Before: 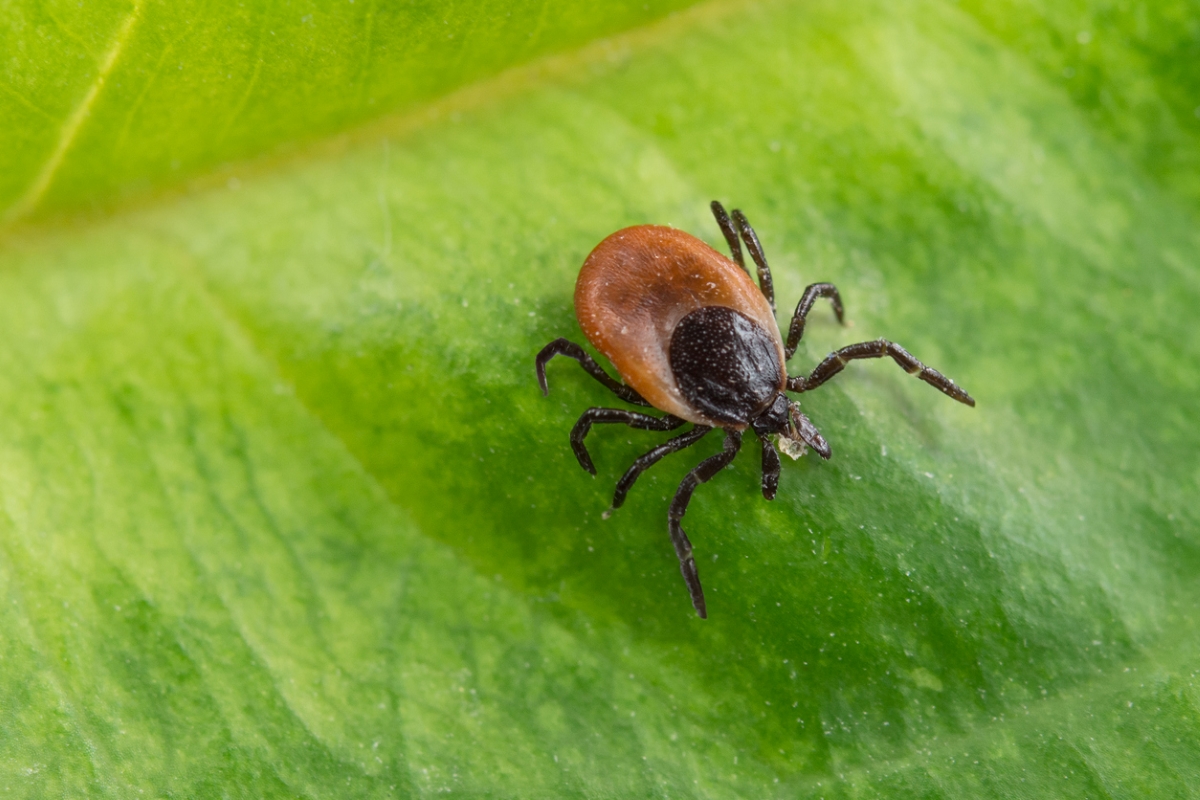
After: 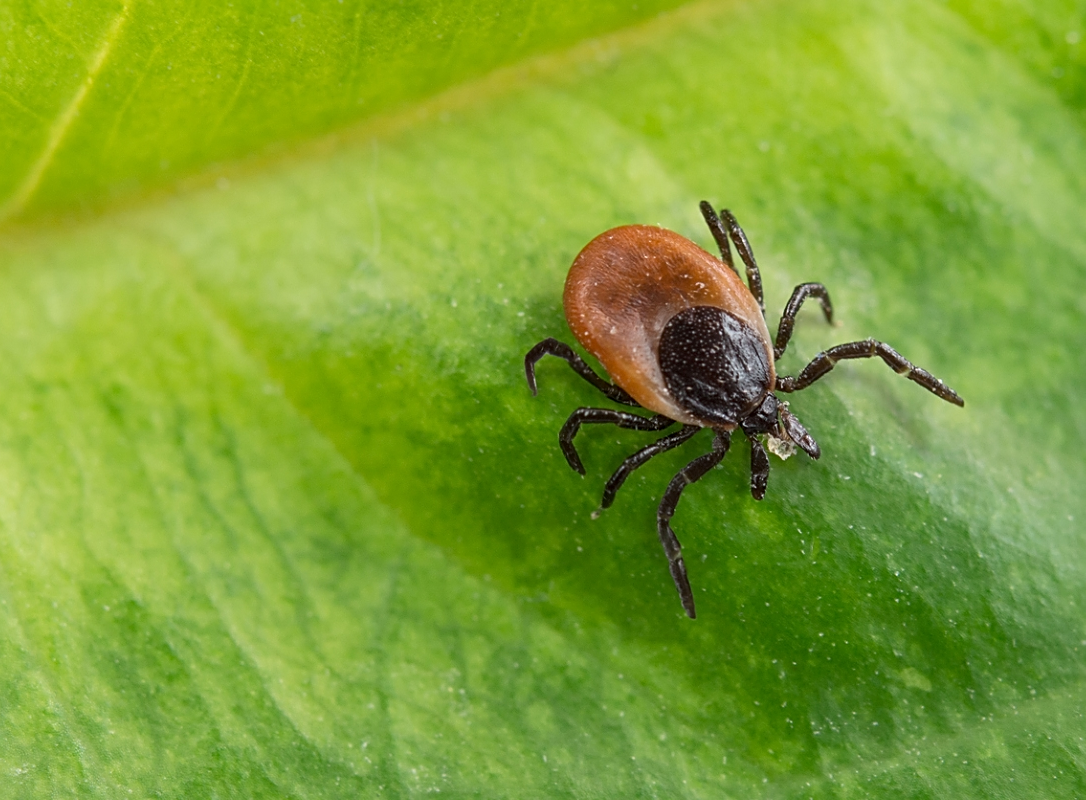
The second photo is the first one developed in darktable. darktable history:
sharpen: on, module defaults
crop and rotate: left 0.985%, right 8.433%
